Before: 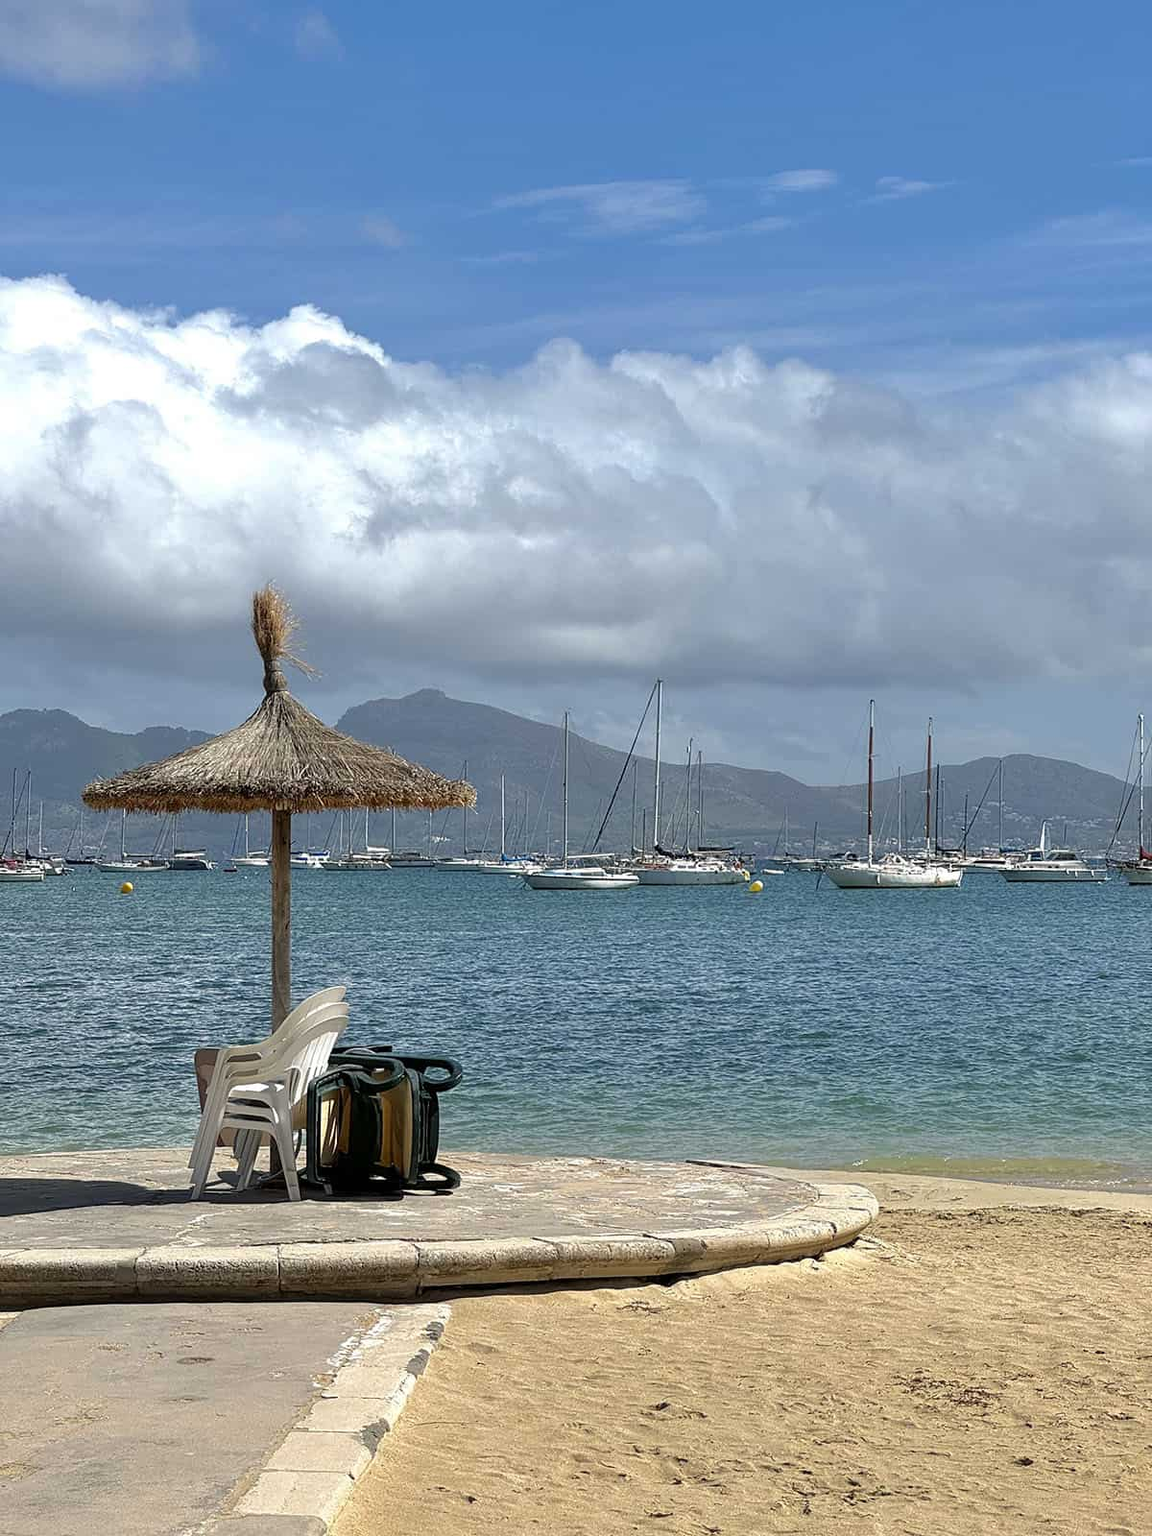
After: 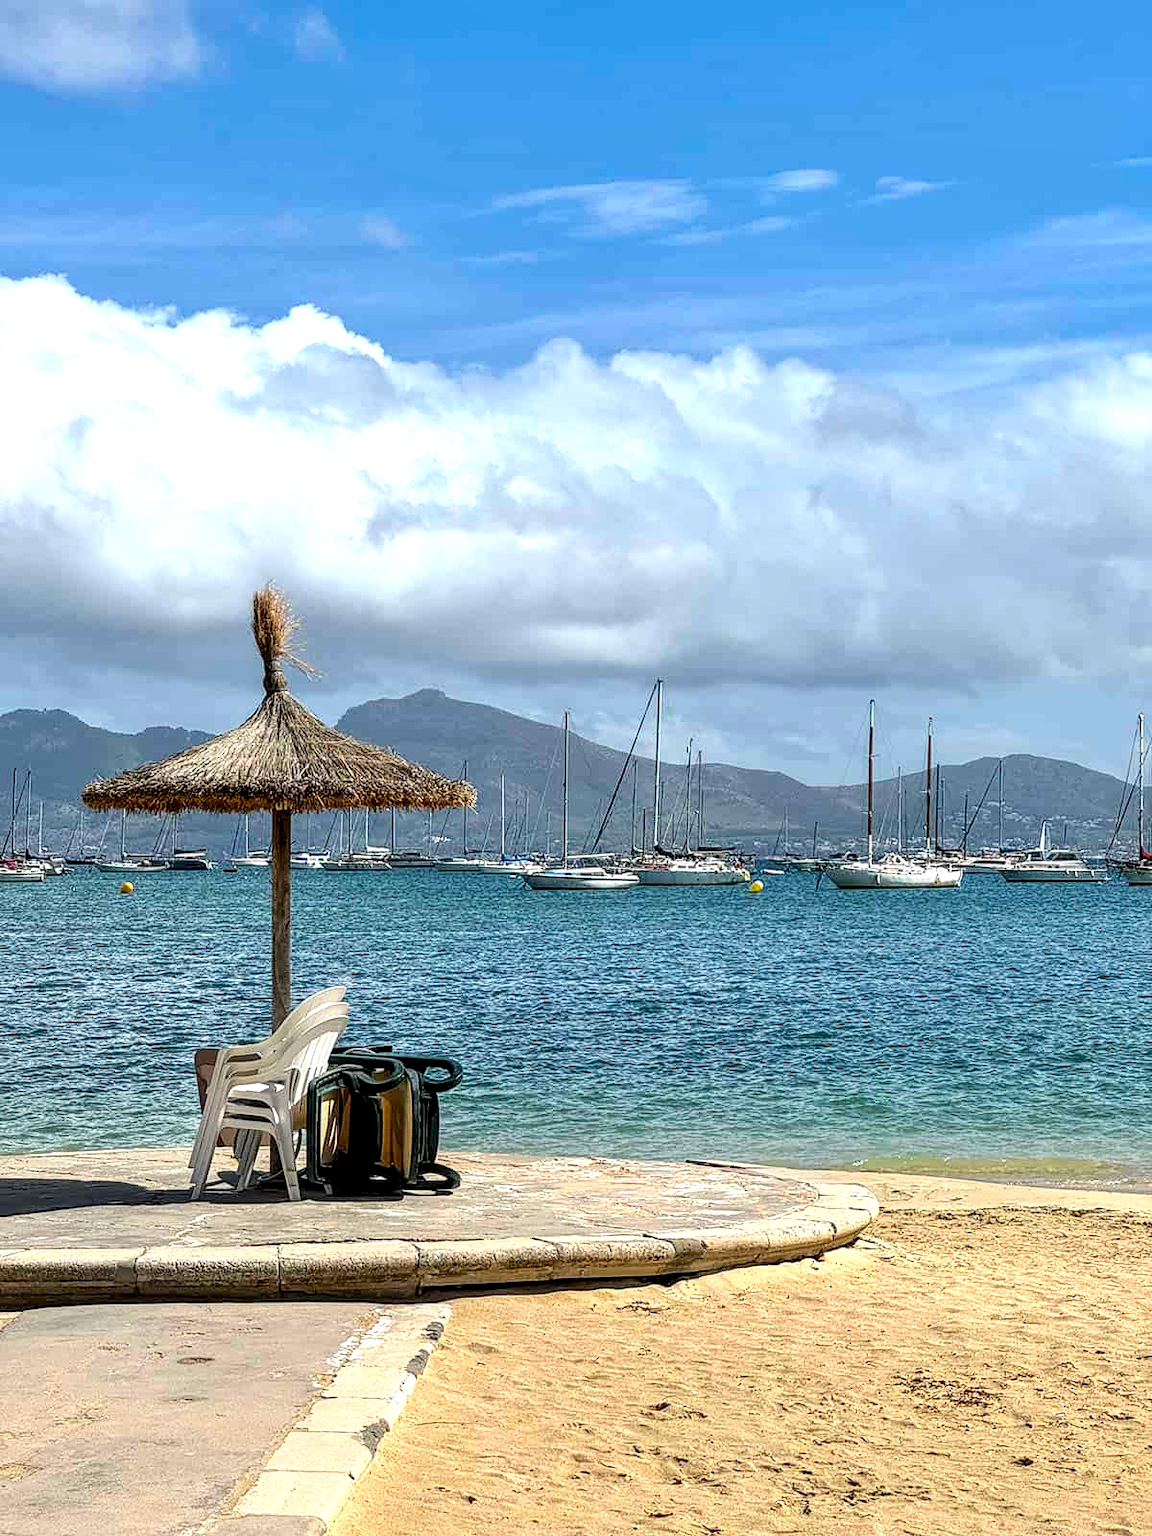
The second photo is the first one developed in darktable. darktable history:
local contrast: detail 160%
contrast brightness saturation: contrast 0.203, brightness 0.167, saturation 0.22
